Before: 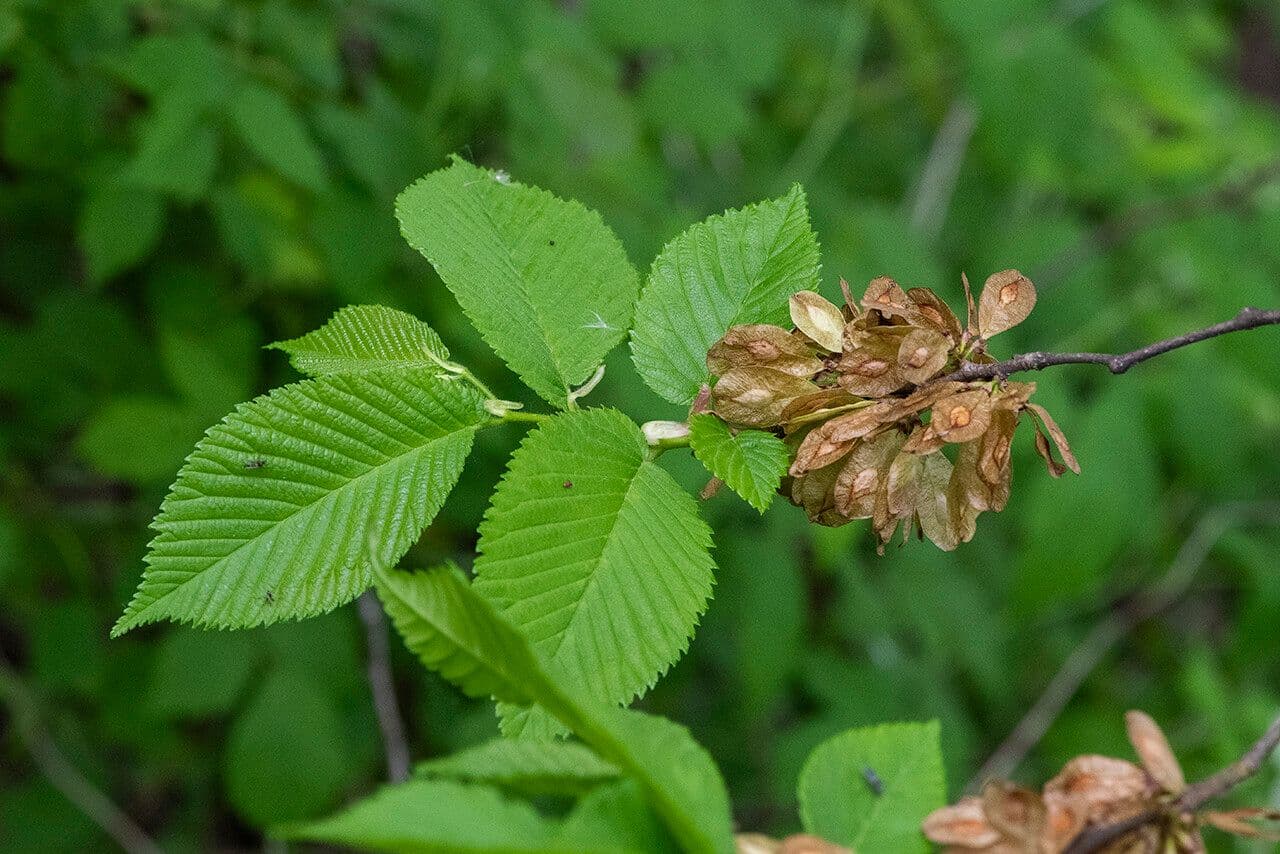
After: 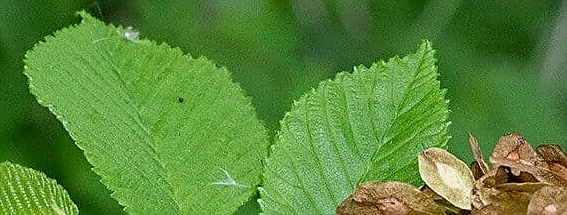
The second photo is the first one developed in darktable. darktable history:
sharpen: on, module defaults
shadows and highlights: shadows -30.33, highlights 29.72
crop: left 29.032%, top 16.826%, right 26.595%, bottom 57.944%
